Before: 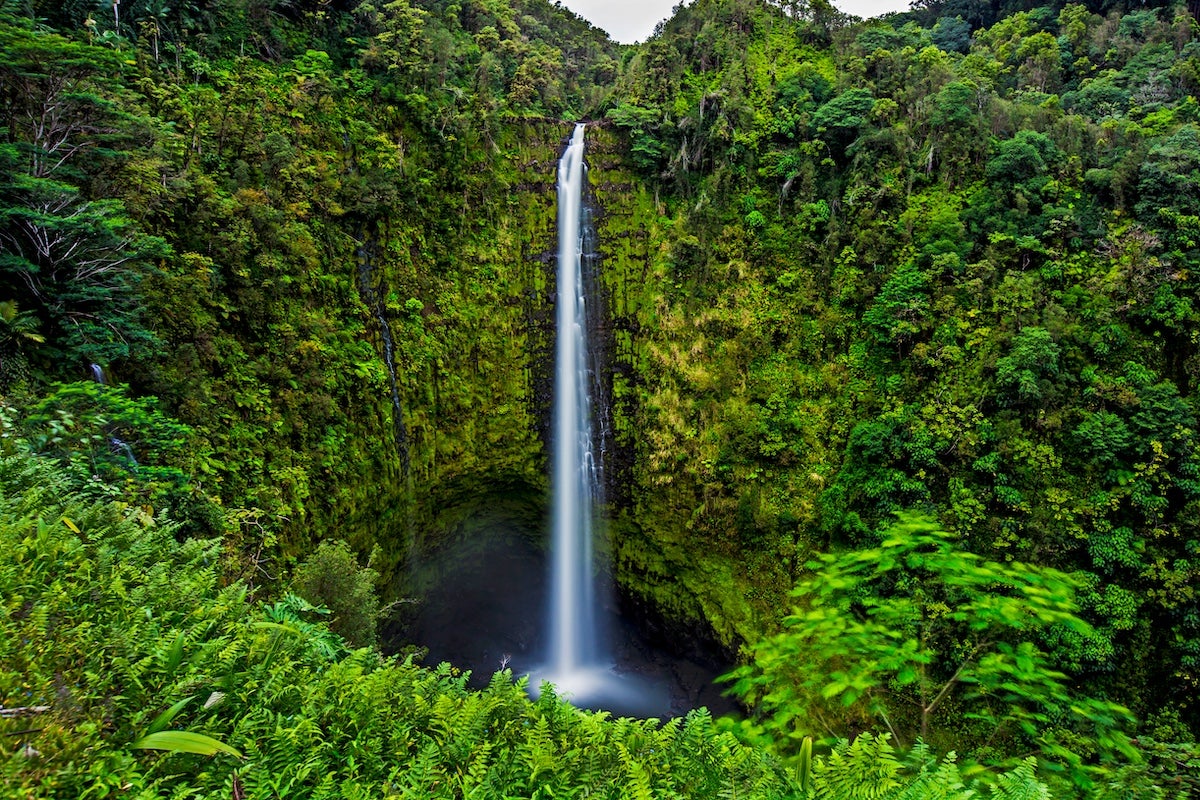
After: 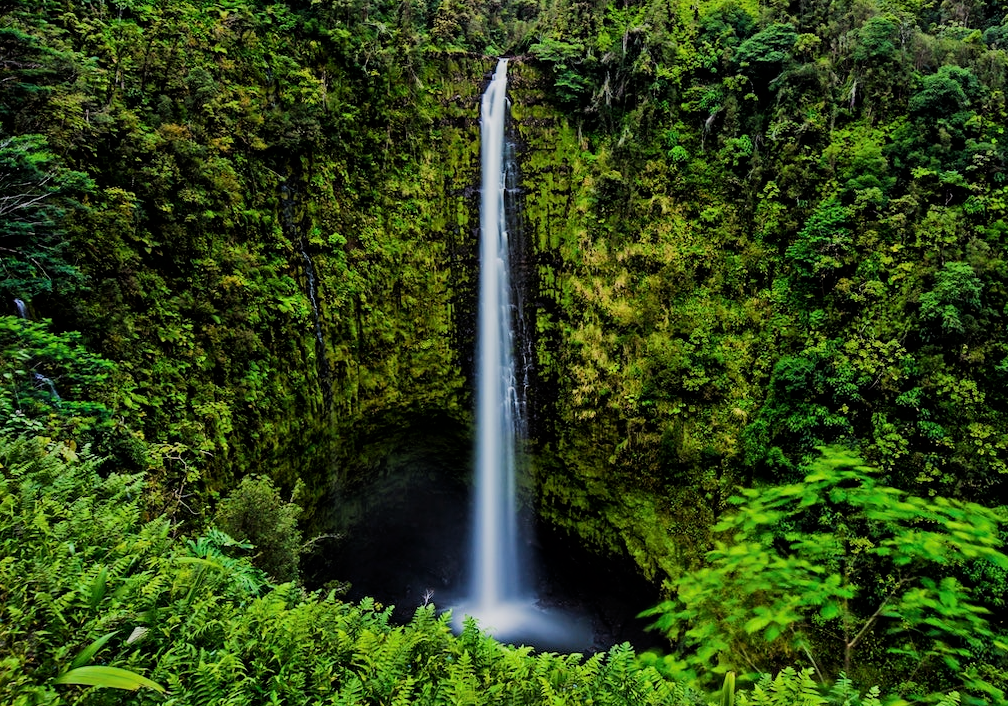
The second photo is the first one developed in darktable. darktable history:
crop: left 6.446%, top 8.188%, right 9.538%, bottom 3.548%
filmic rgb: black relative exposure -7.65 EV, white relative exposure 4.56 EV, hardness 3.61, contrast 1.25
